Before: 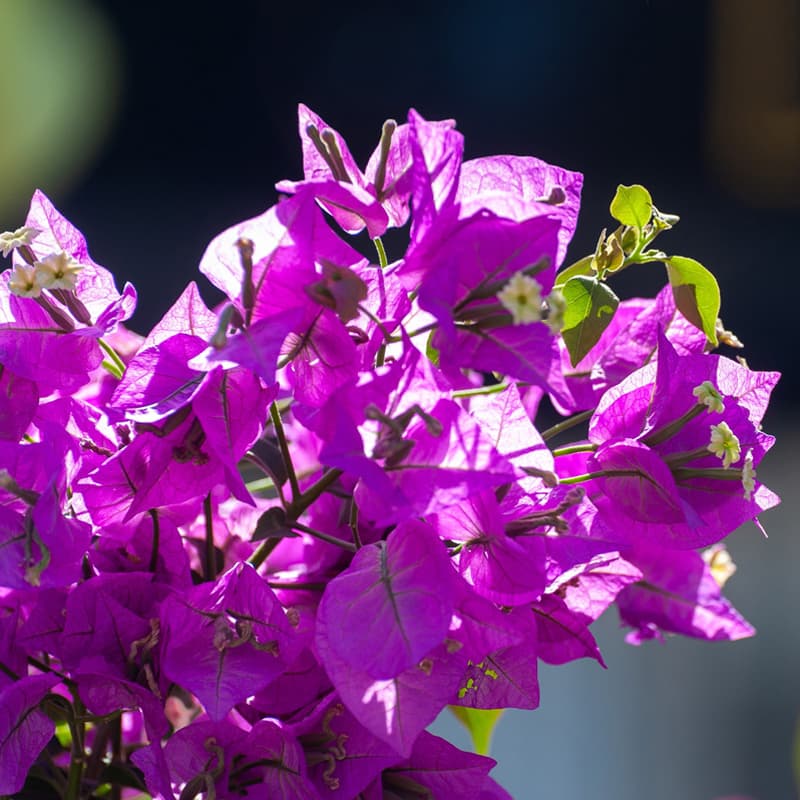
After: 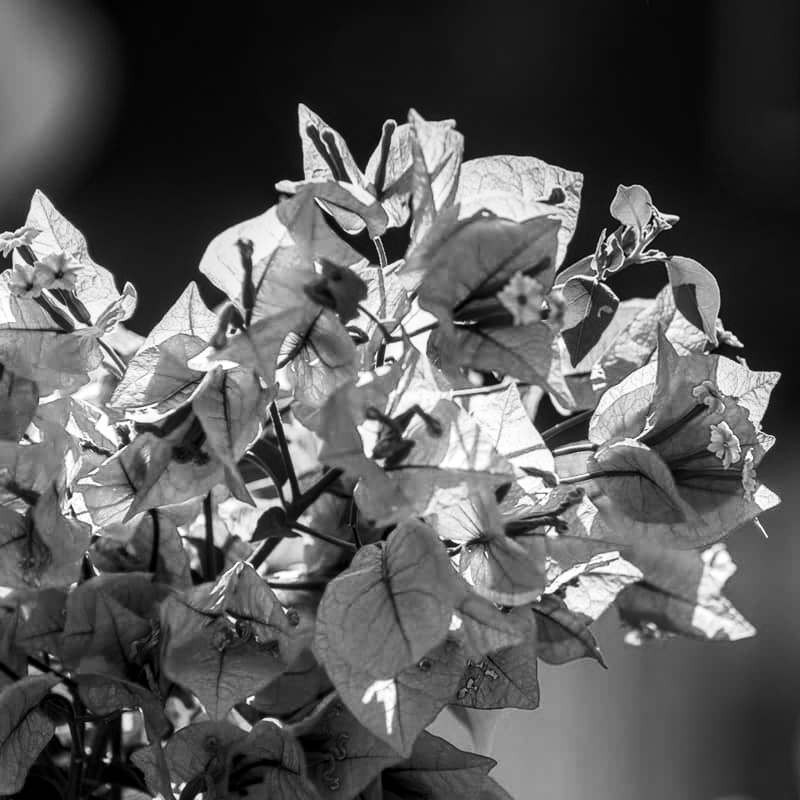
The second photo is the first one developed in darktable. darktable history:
local contrast: on, module defaults
contrast brightness saturation: contrast 0.28
color calibration: output gray [0.21, 0.42, 0.37, 0], gray › normalize channels true, illuminant same as pipeline (D50), adaptation XYZ, x 0.346, y 0.359, gamut compression 0
exposure: compensate highlight preservation false
